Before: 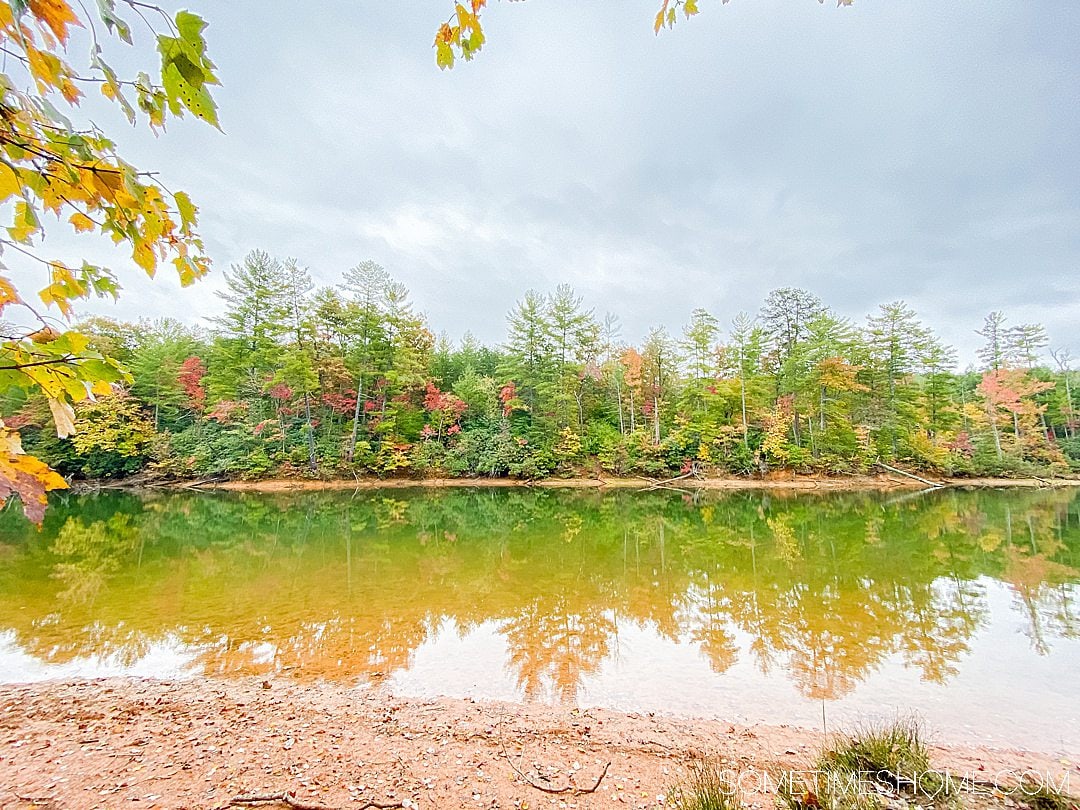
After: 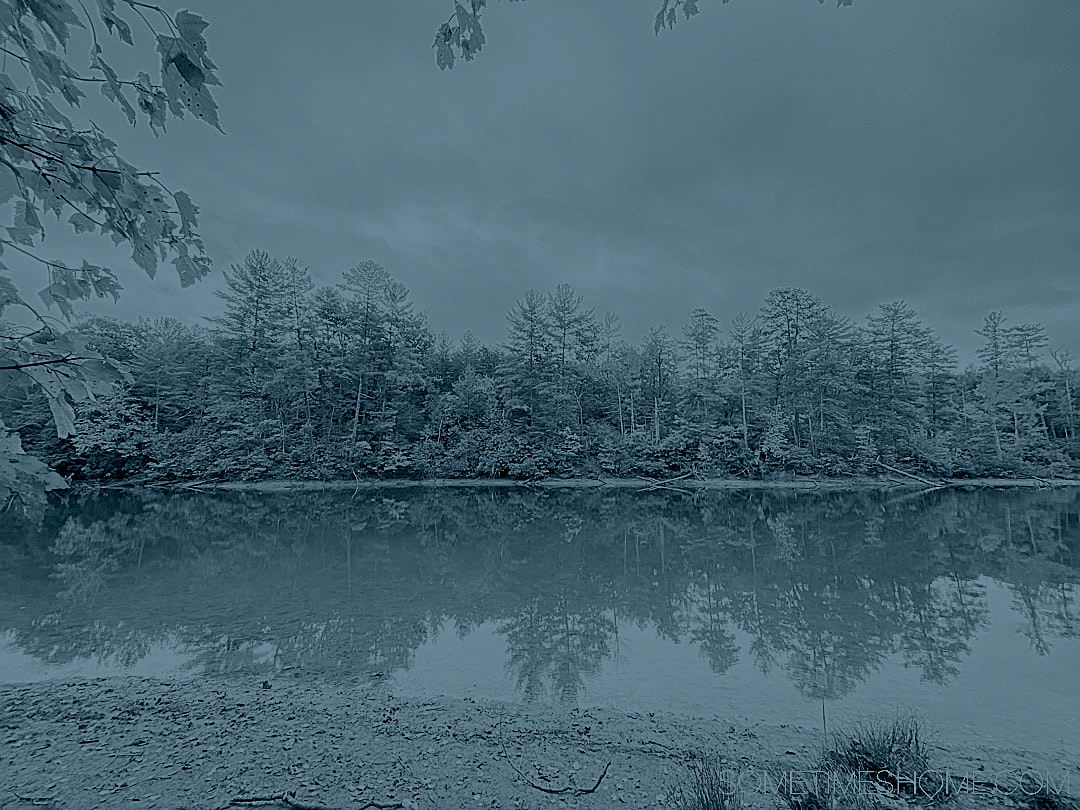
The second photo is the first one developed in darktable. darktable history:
colorize: hue 194.4°, saturation 29%, source mix 61.75%, lightness 3.98%, version 1
sharpen: on, module defaults
